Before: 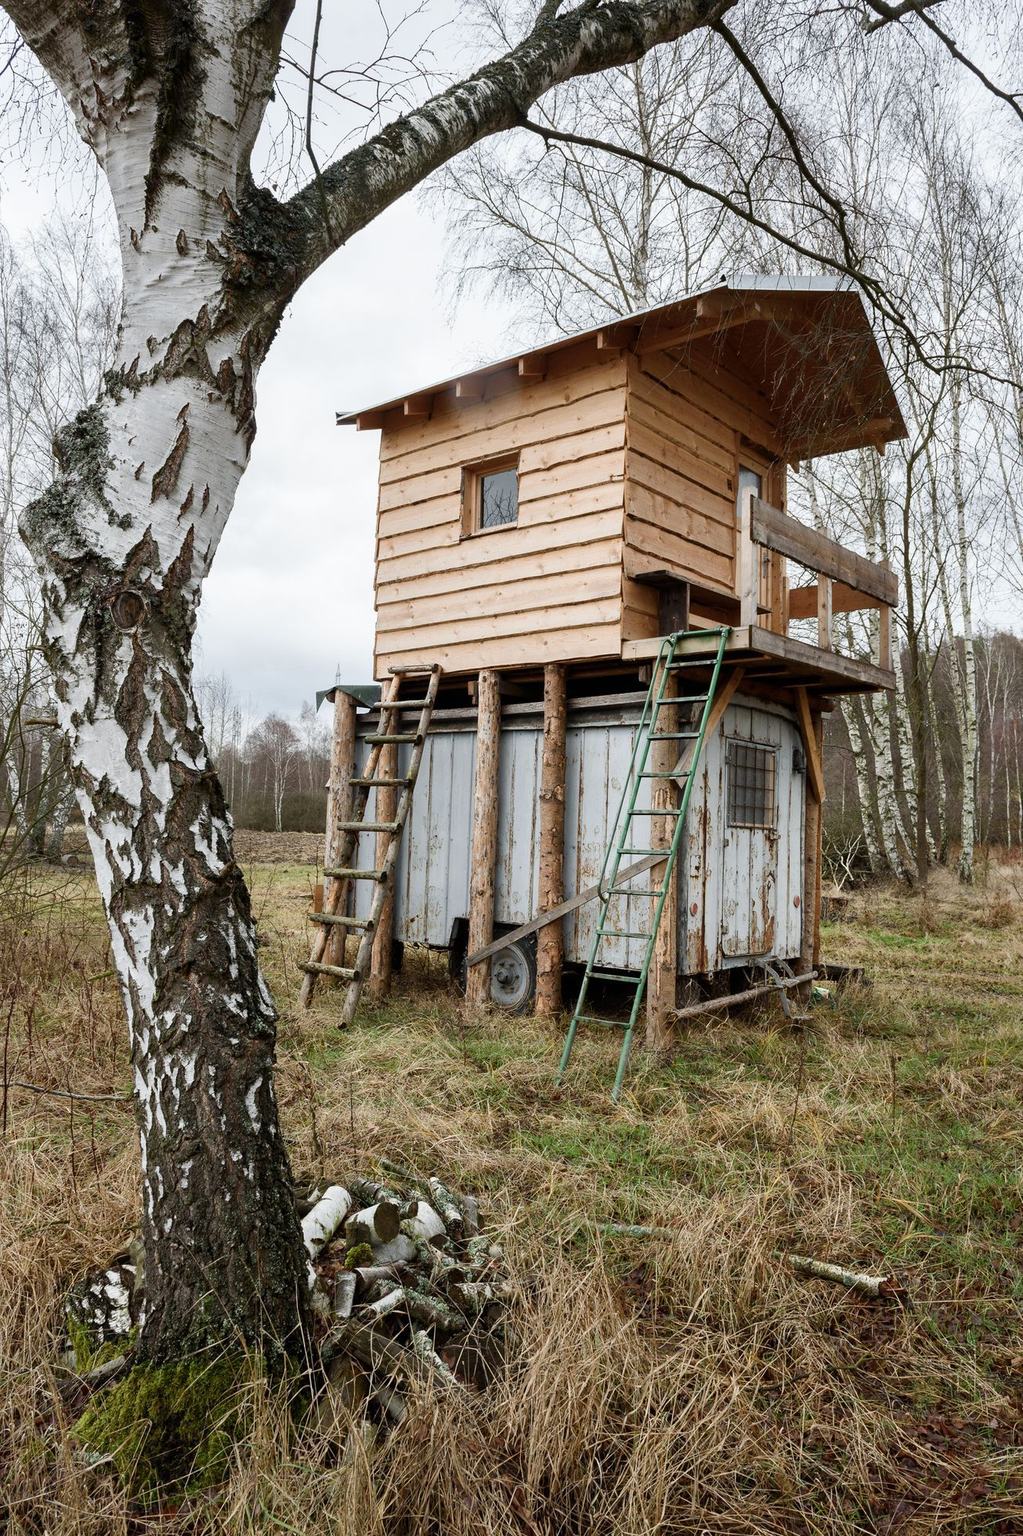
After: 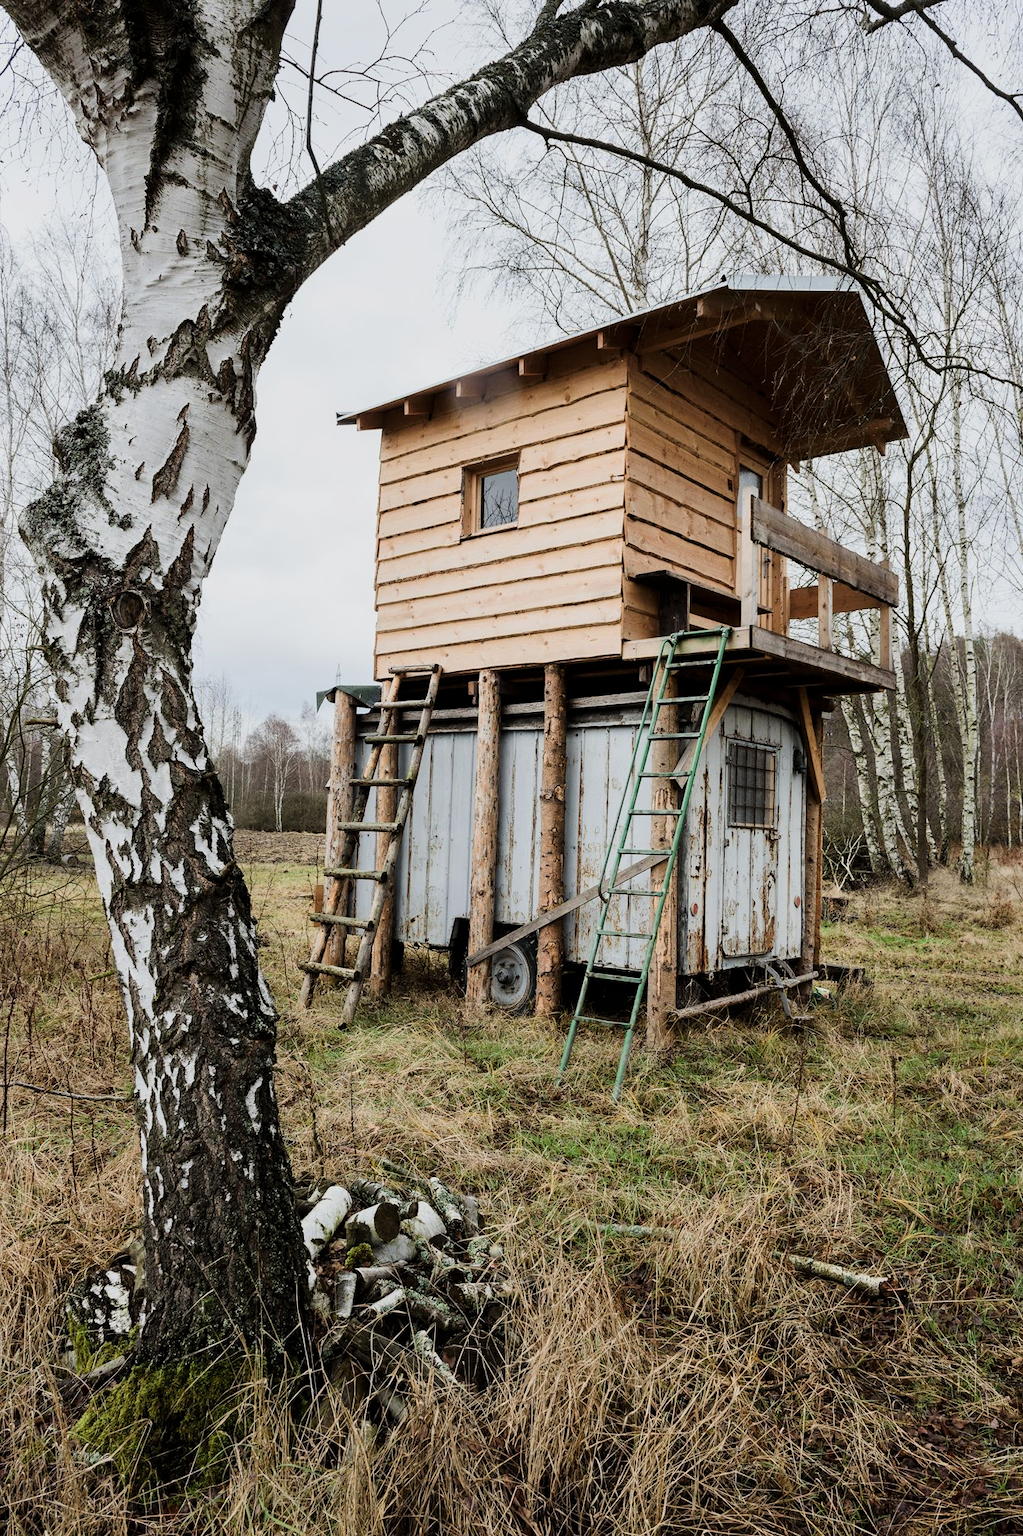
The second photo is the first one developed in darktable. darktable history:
tone curve: curves: ch0 [(0, 0) (0.049, 0.01) (0.154, 0.081) (0.491, 0.519) (0.748, 0.765) (1, 0.919)]; ch1 [(0, 0) (0.172, 0.123) (0.317, 0.272) (0.391, 0.424) (0.499, 0.497) (0.531, 0.541) (0.615, 0.608) (0.741, 0.783) (1, 1)]; ch2 [(0, 0) (0.411, 0.424) (0.483, 0.478) (0.546, 0.532) (0.652, 0.633) (1, 1)], color space Lab, linked channels, preserve colors none
tone equalizer: edges refinement/feathering 500, mask exposure compensation -1.57 EV, preserve details no
